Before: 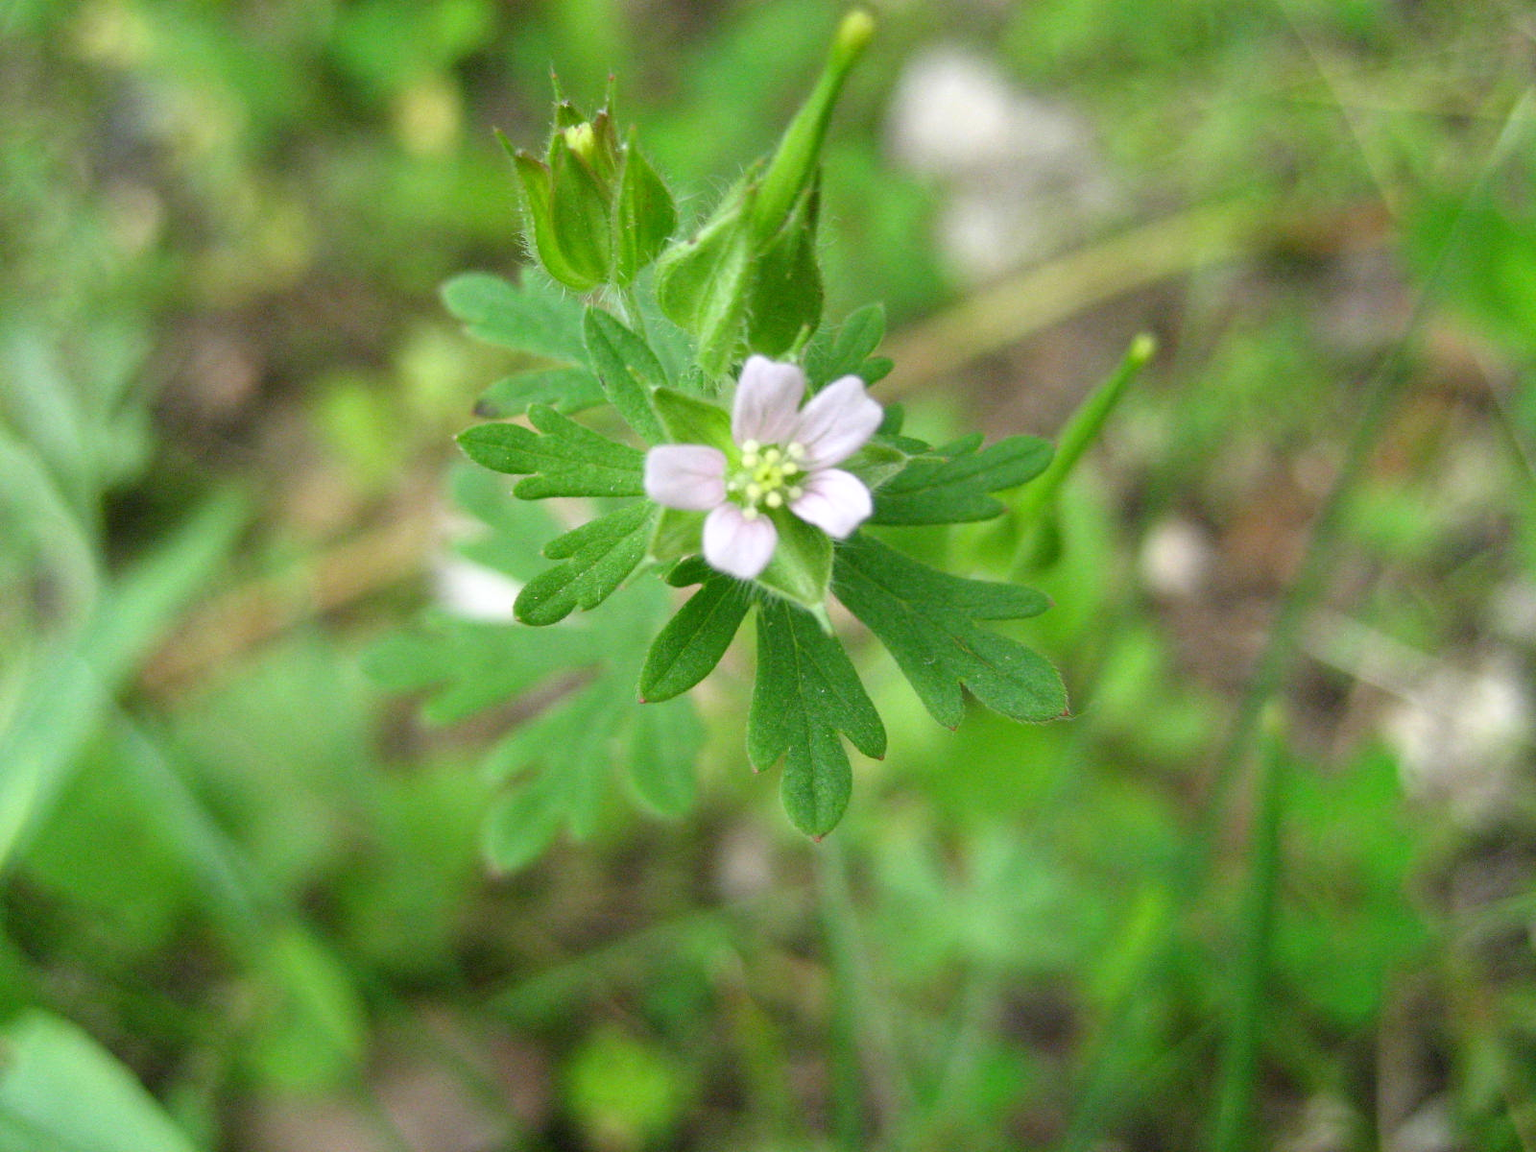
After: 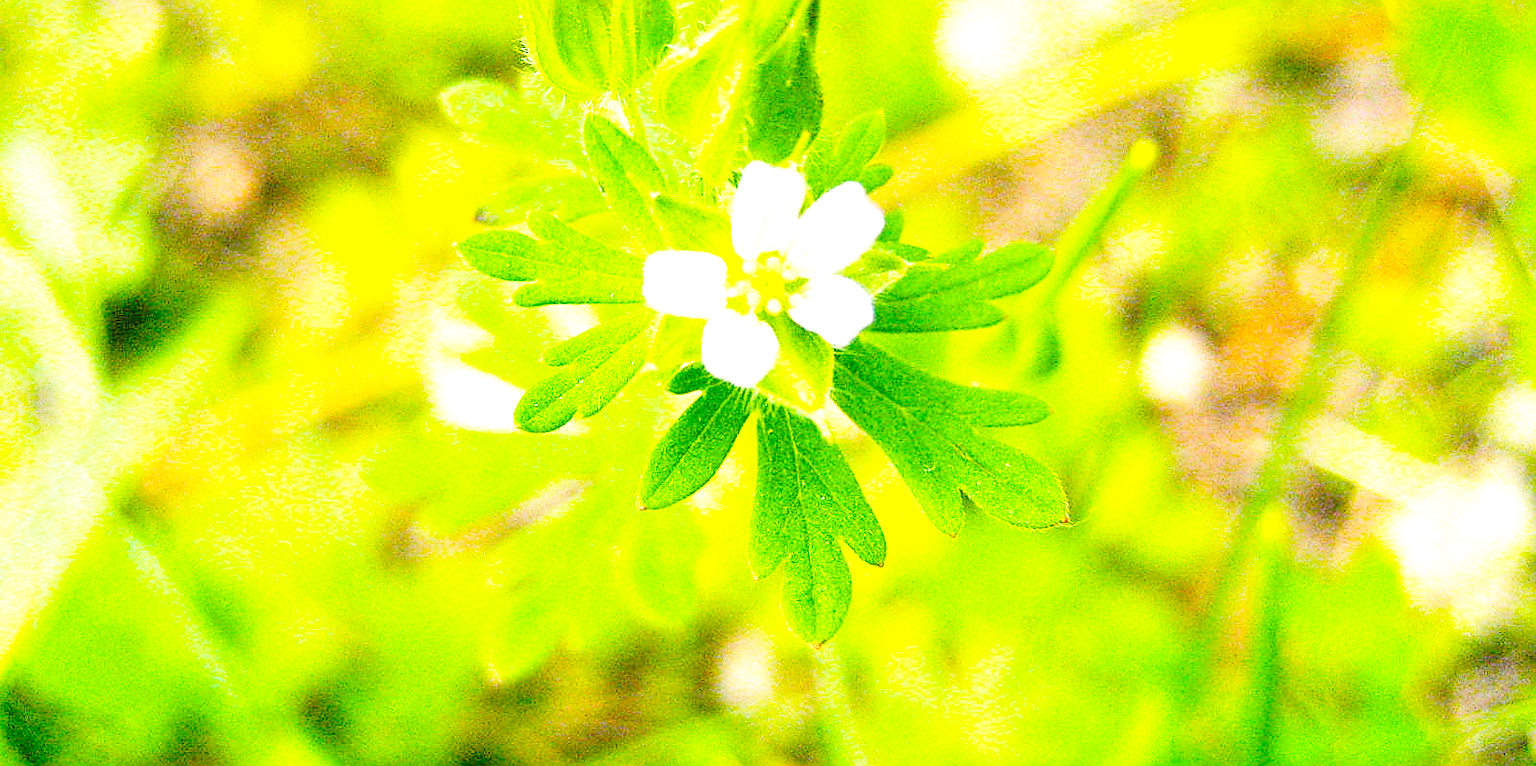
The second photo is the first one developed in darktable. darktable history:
base curve: curves: ch0 [(0, 0) (0.04, 0.03) (0.133, 0.232) (0.448, 0.748) (0.843, 0.968) (1, 1)], preserve colors none
crop: top 16.76%, bottom 16.692%
local contrast: detail 130%
sharpen: radius 1.426, amount 1.233, threshold 0.629
exposure: black level correction 0, exposure 1.098 EV, compensate highlight preservation false
color balance rgb: highlights gain › chroma 3.035%, highlights gain › hue 54.75°, linear chroma grading › global chroma 6.947%, perceptual saturation grading › global saturation 43.003%, global vibrance 20%
contrast brightness saturation: contrast 0.098, brightness 0.023, saturation 0.02
